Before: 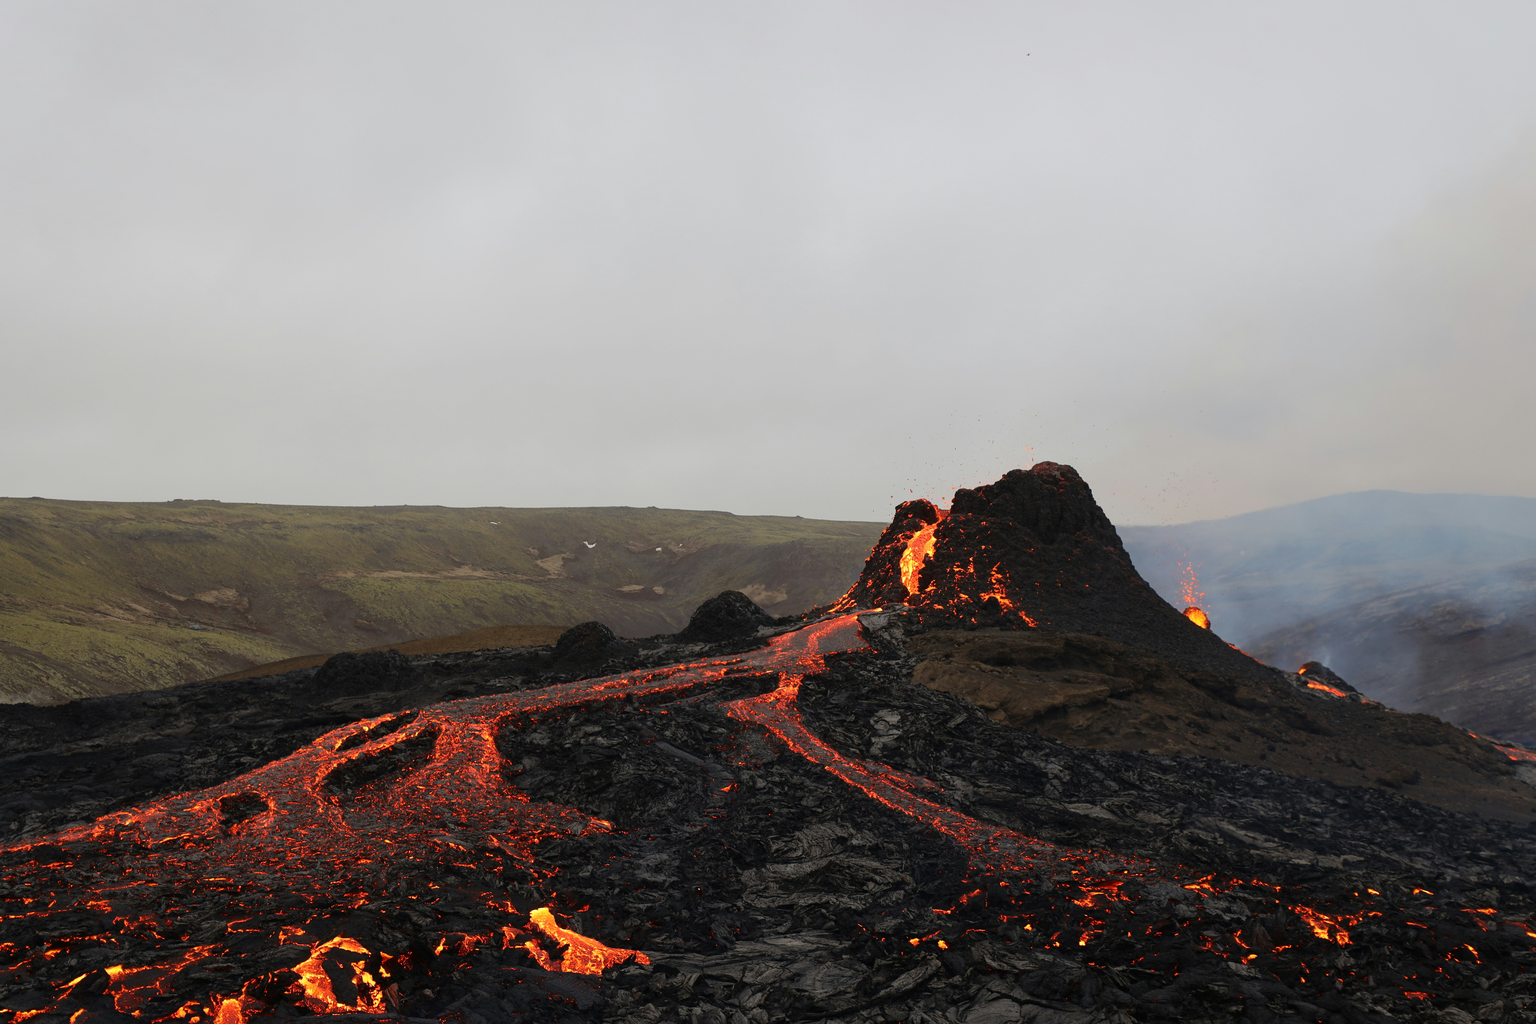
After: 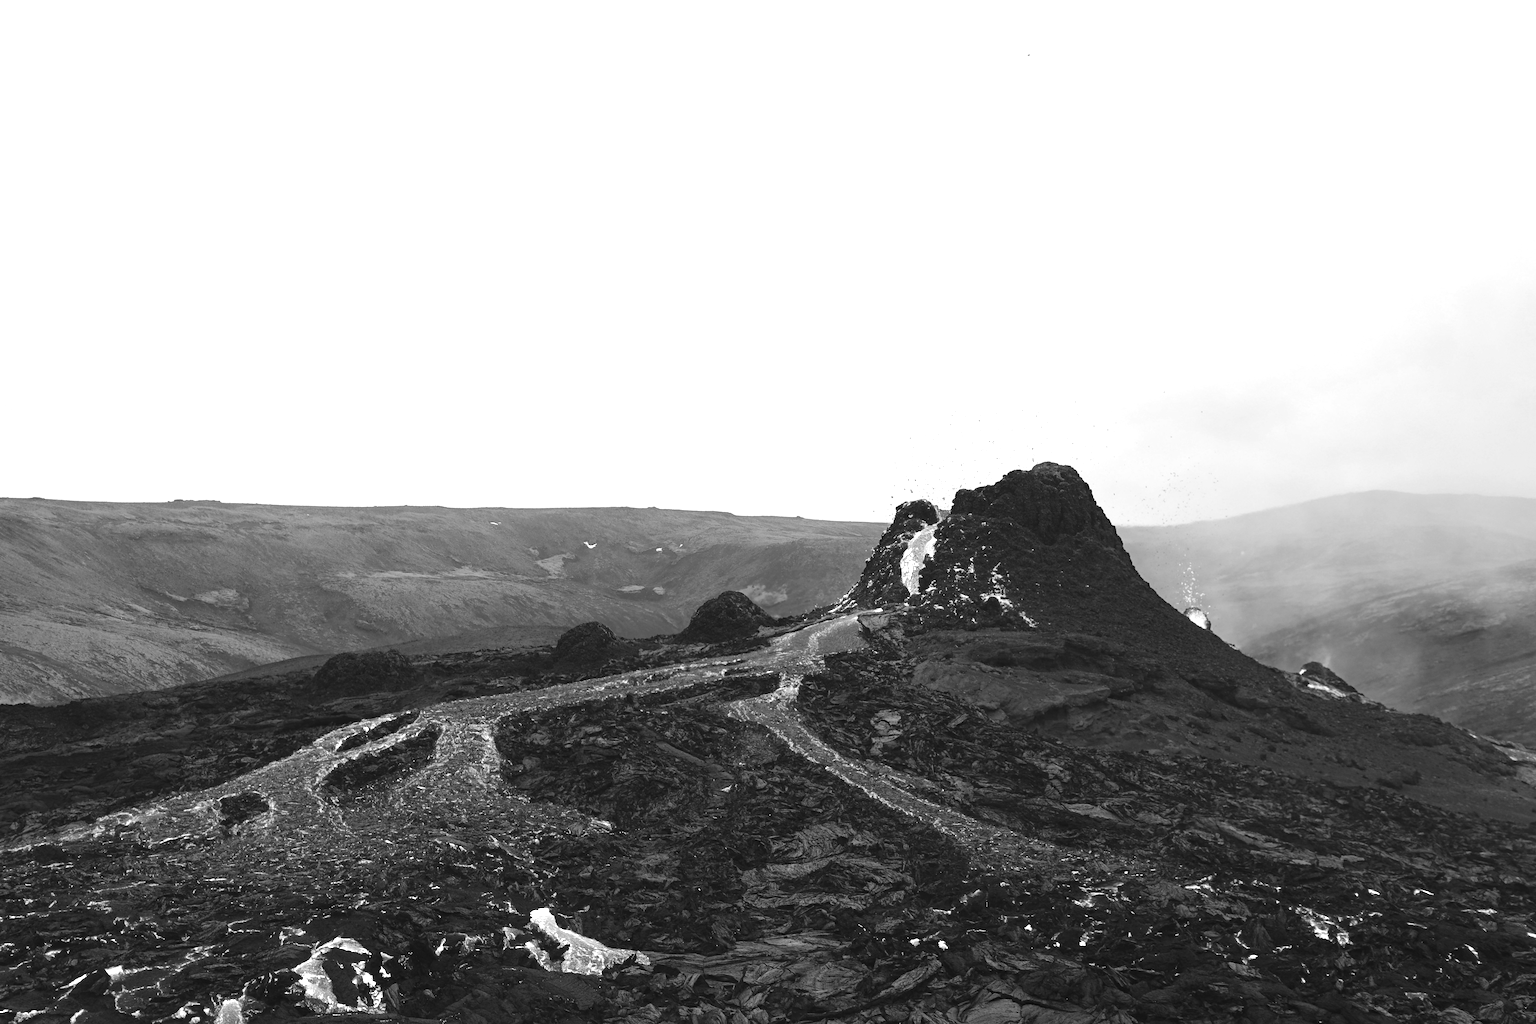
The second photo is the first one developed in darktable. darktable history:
exposure: black level correction -0.002, exposure 1.35 EV, compensate highlight preservation false
monochrome: a -92.57, b 58.91
white balance: red 0.974, blue 1.044
haze removal: compatibility mode true, adaptive false
